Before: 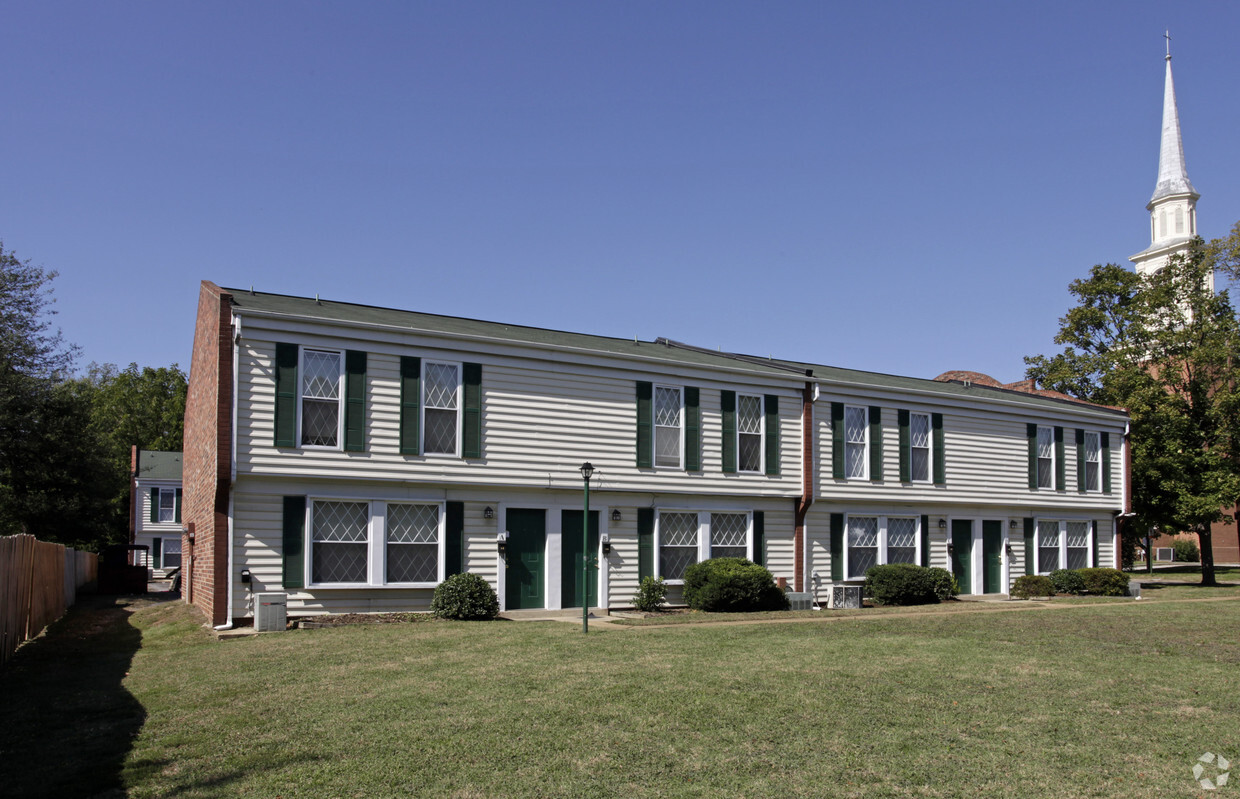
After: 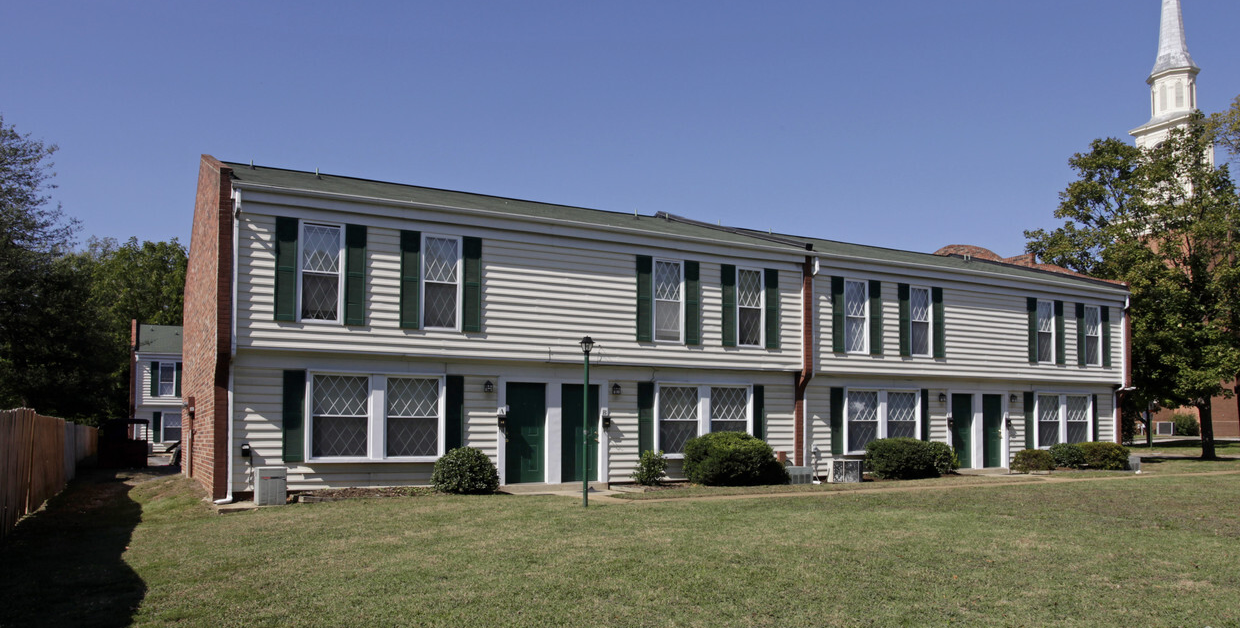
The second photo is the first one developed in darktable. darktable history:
crop and rotate: top 15.807%, bottom 5.478%
shadows and highlights: shadows -20.41, white point adjustment -2.07, highlights -34.93
